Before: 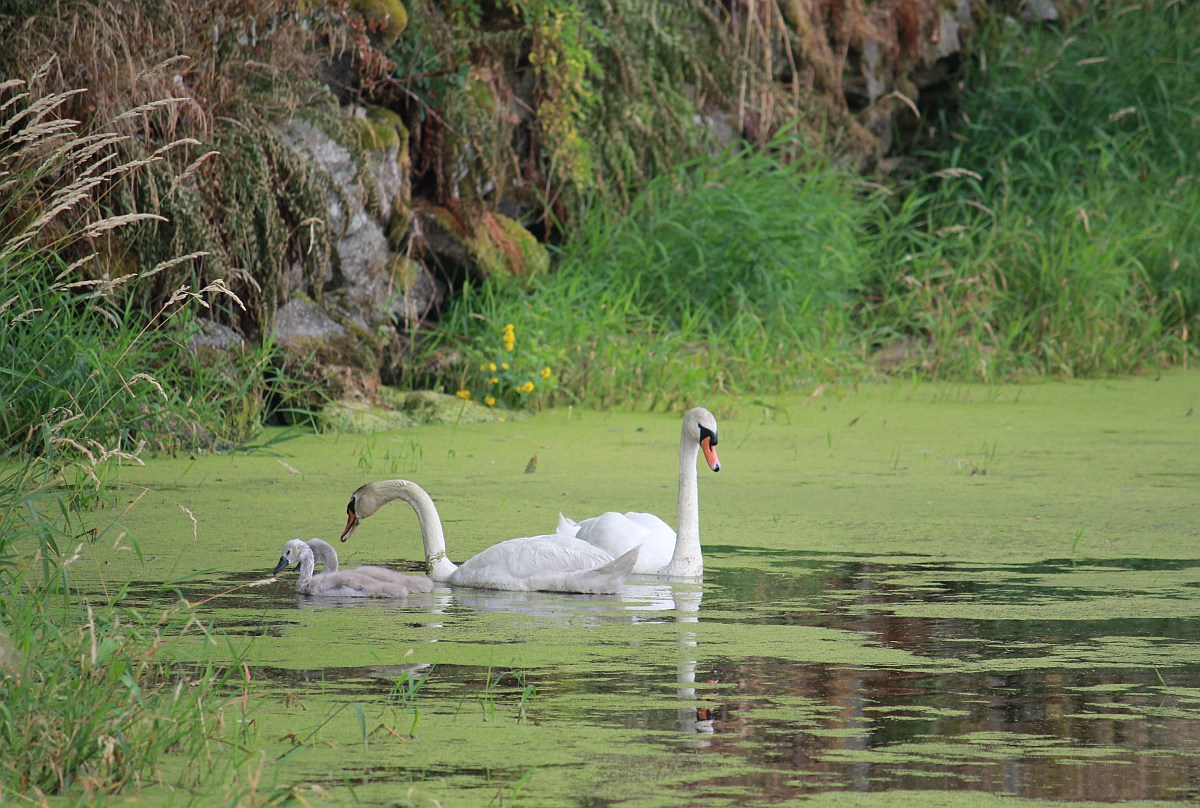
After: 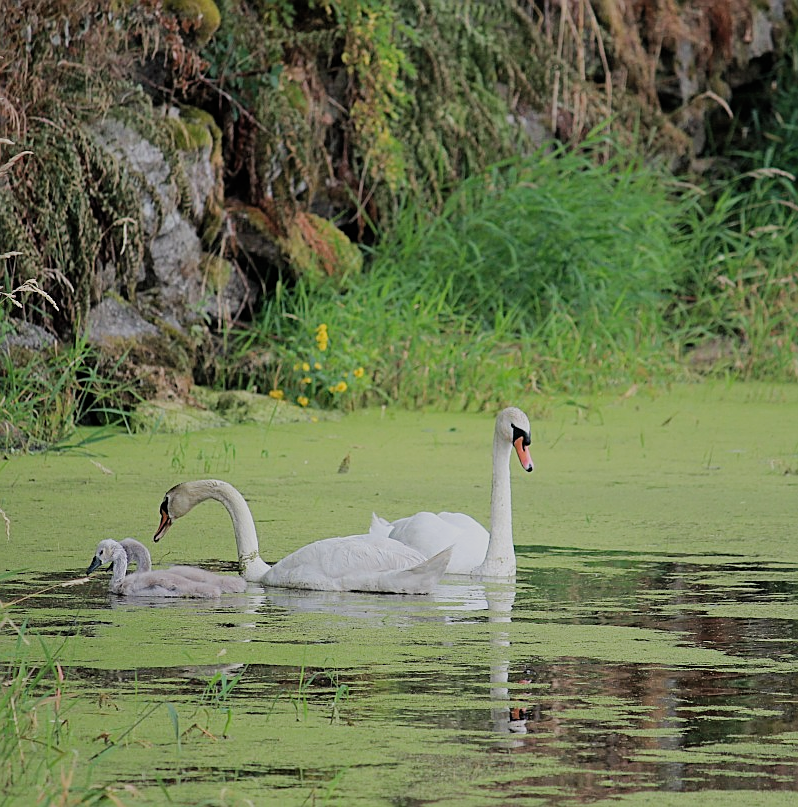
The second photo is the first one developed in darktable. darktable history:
tone equalizer: -7 EV 0.094 EV, mask exposure compensation -0.506 EV
sharpen: on, module defaults
crop and rotate: left 15.648%, right 17.795%
filmic rgb: black relative exposure -7.38 EV, white relative exposure 5.07 EV, hardness 3.21
